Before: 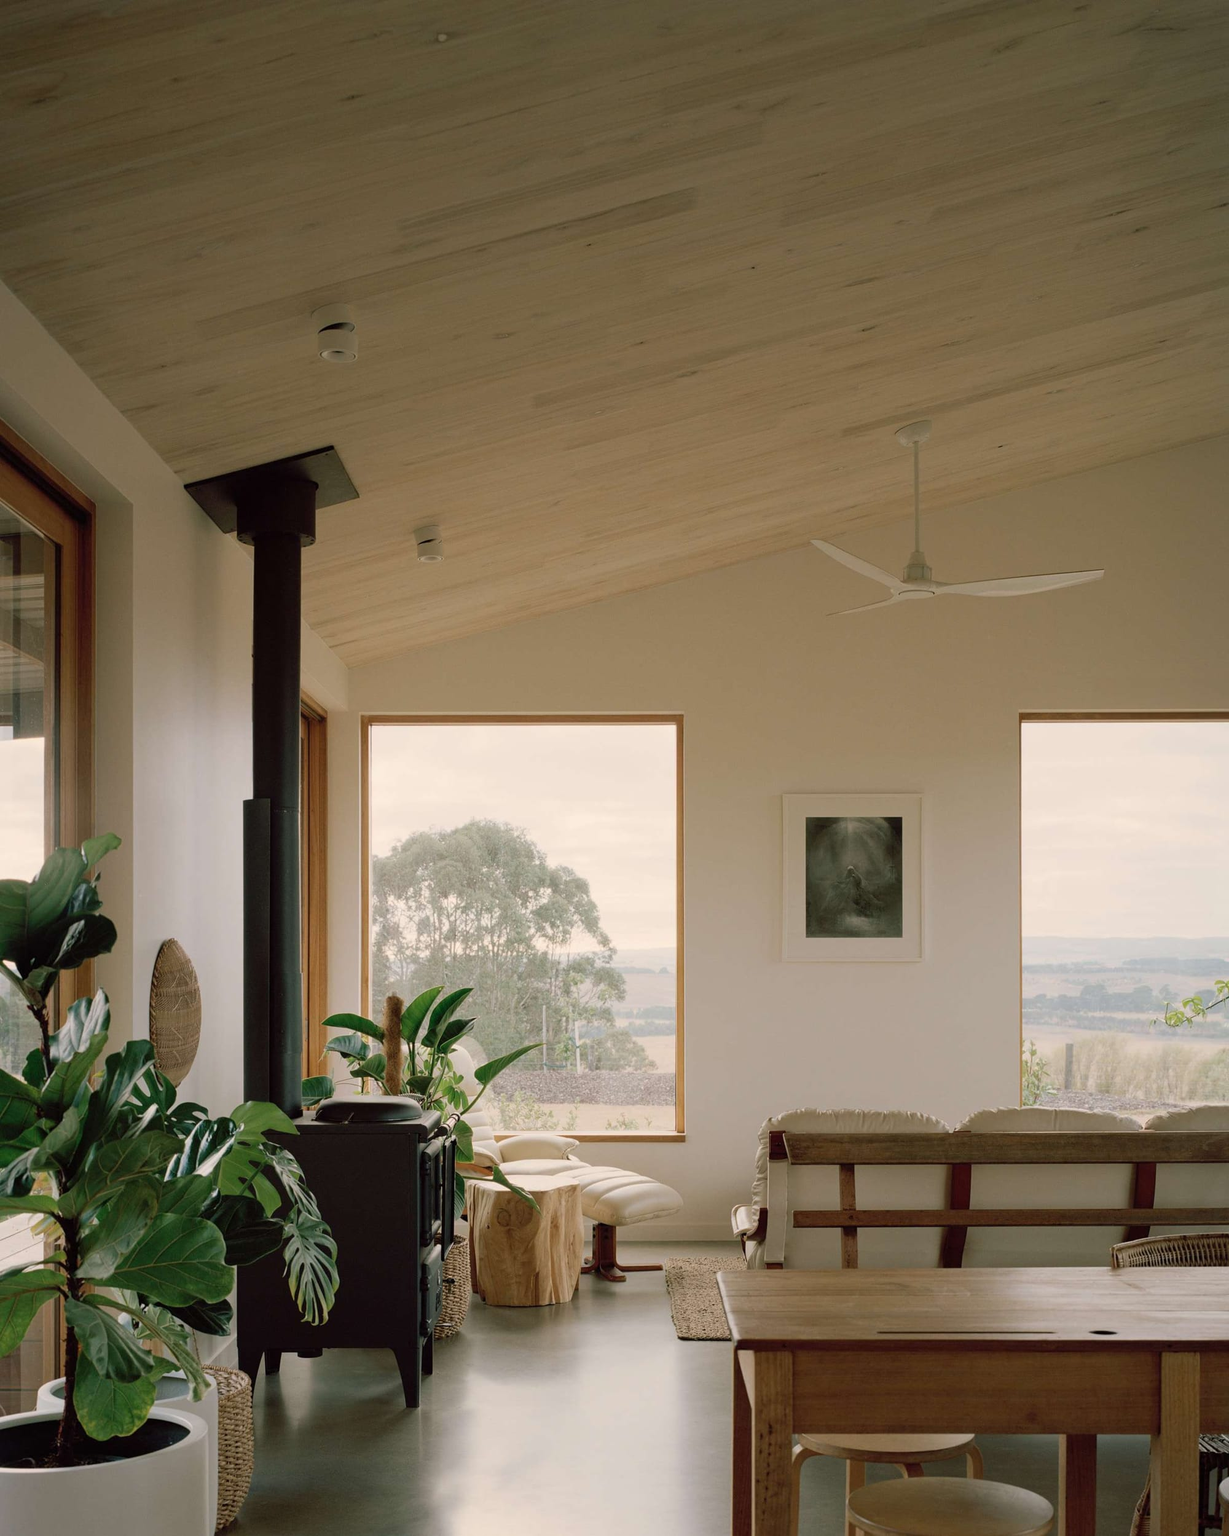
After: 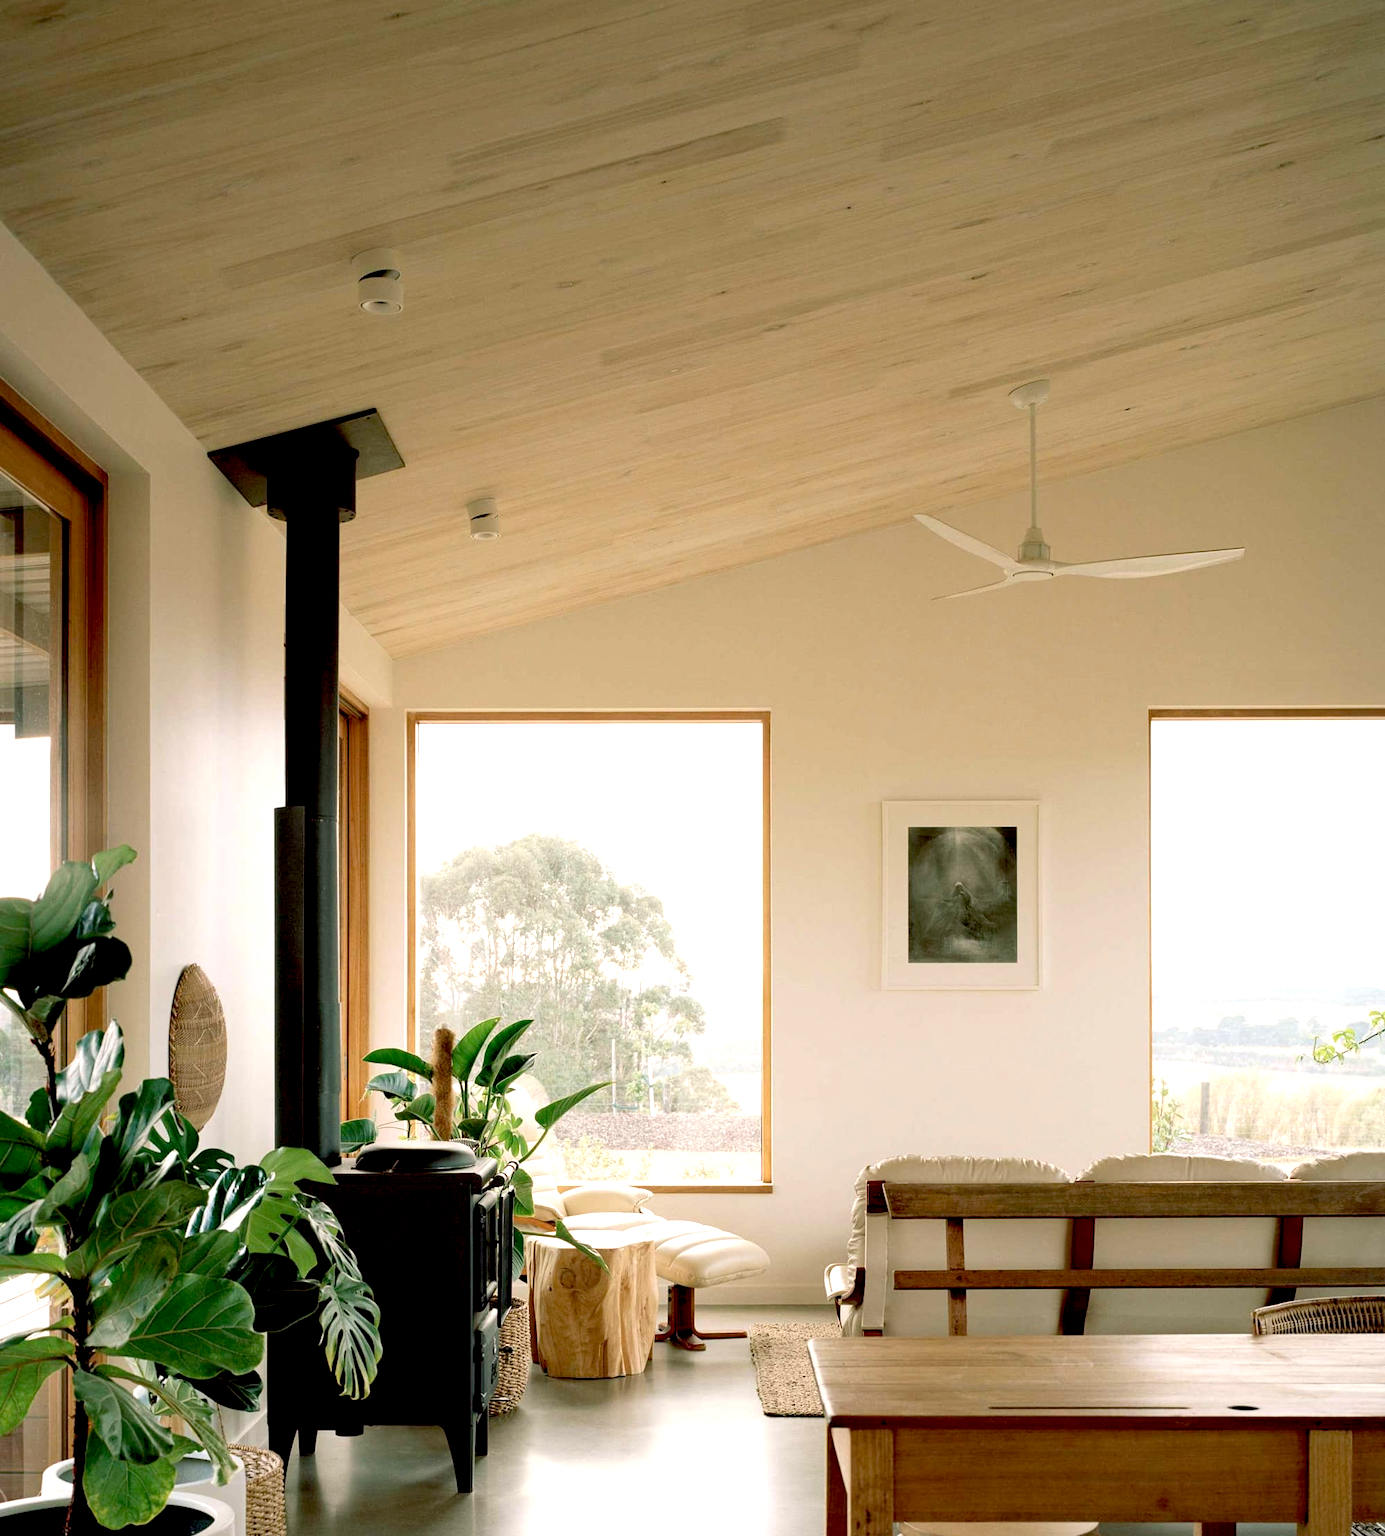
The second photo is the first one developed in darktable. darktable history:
crop and rotate: top 5.453%, bottom 5.819%
exposure: black level correction 0.01, exposure 1 EV, compensate highlight preservation false
